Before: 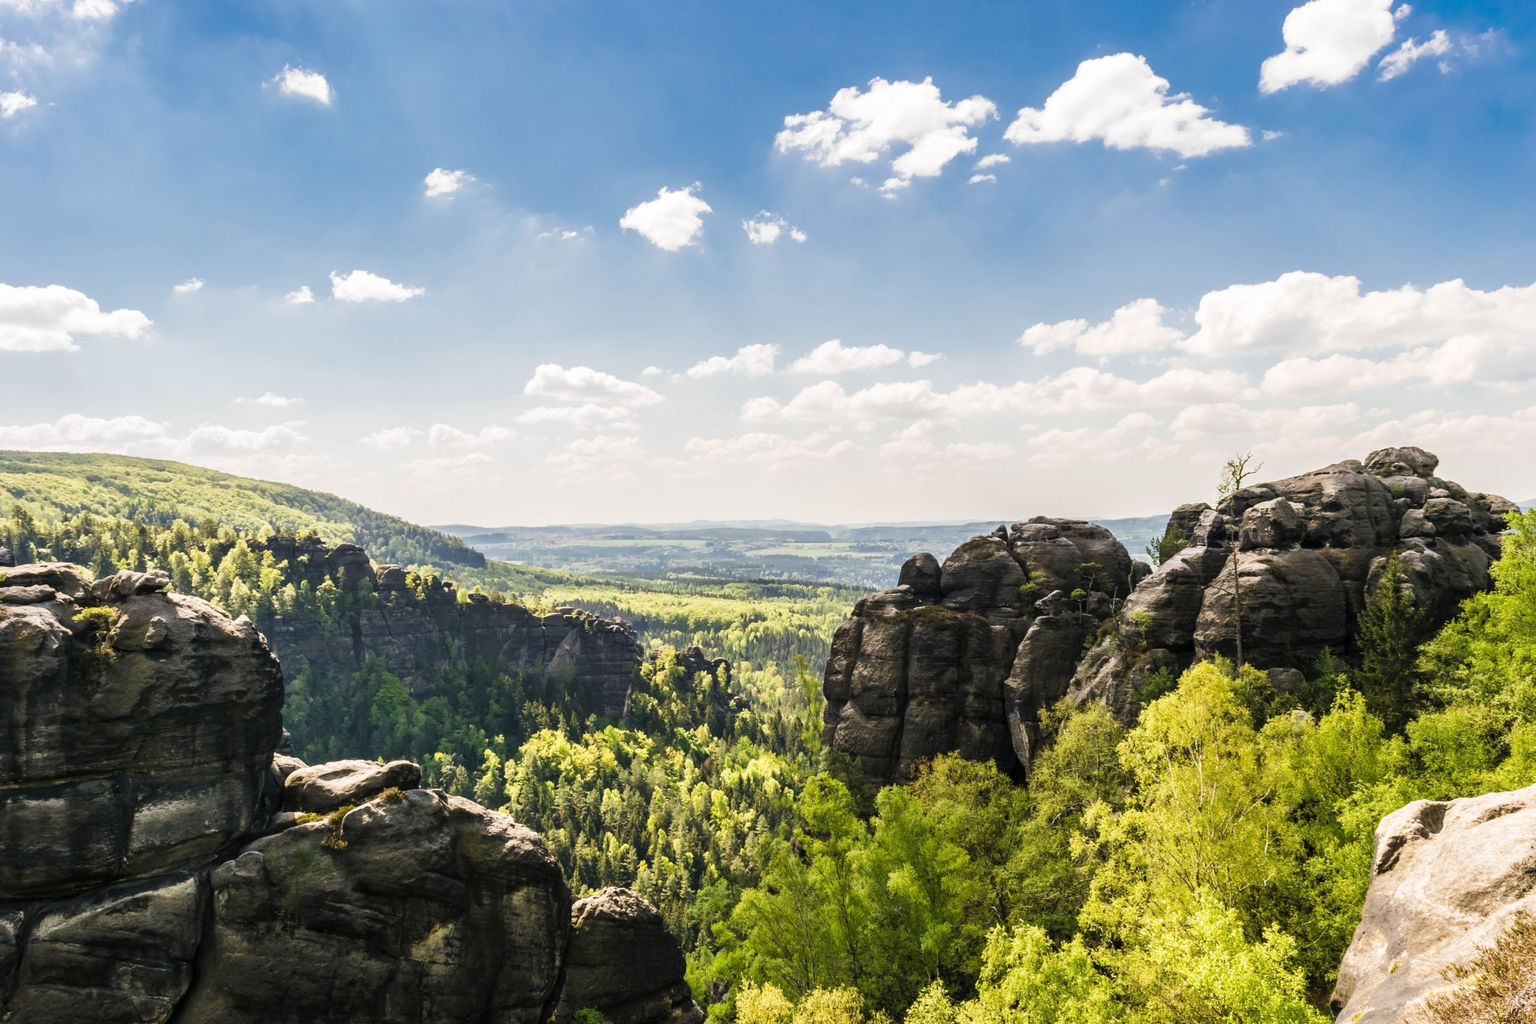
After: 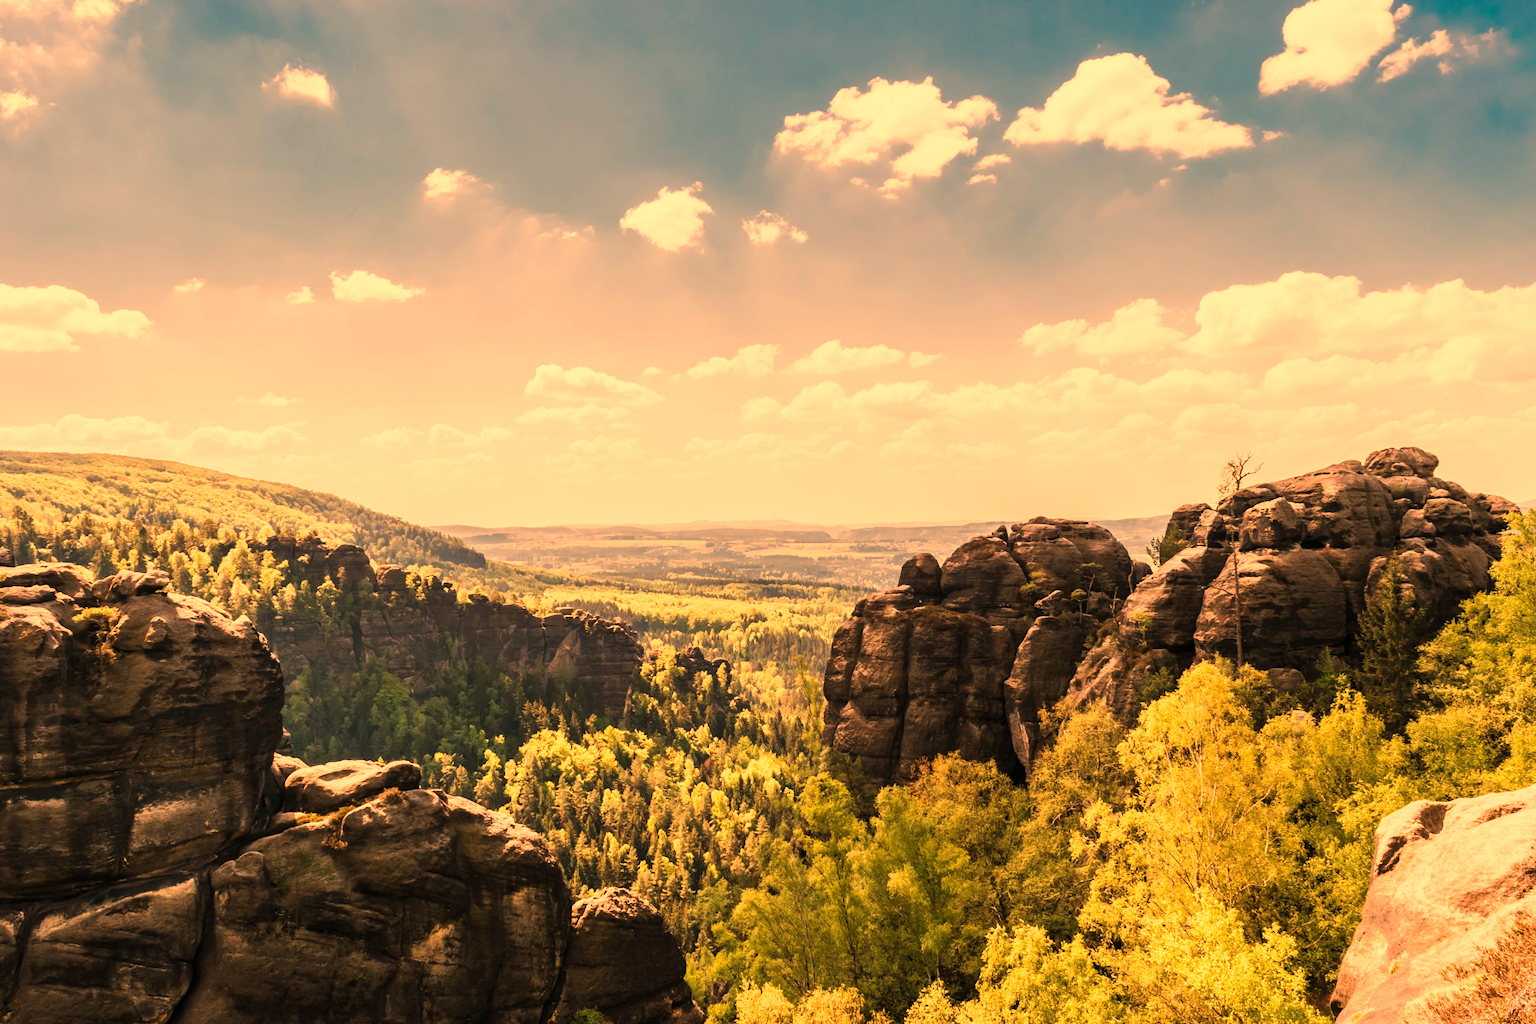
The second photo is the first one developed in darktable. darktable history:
exposure: exposure -0.153 EV, compensate highlight preservation false
white balance: red 1.467, blue 0.684
